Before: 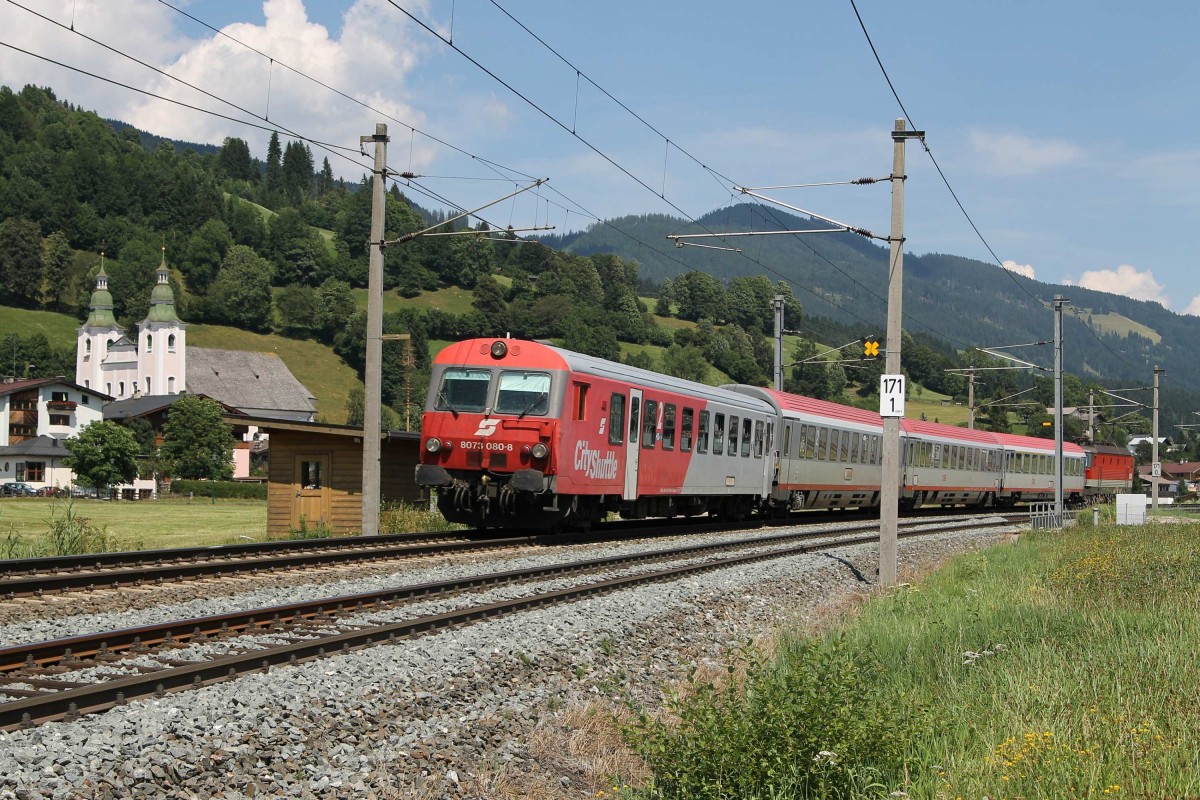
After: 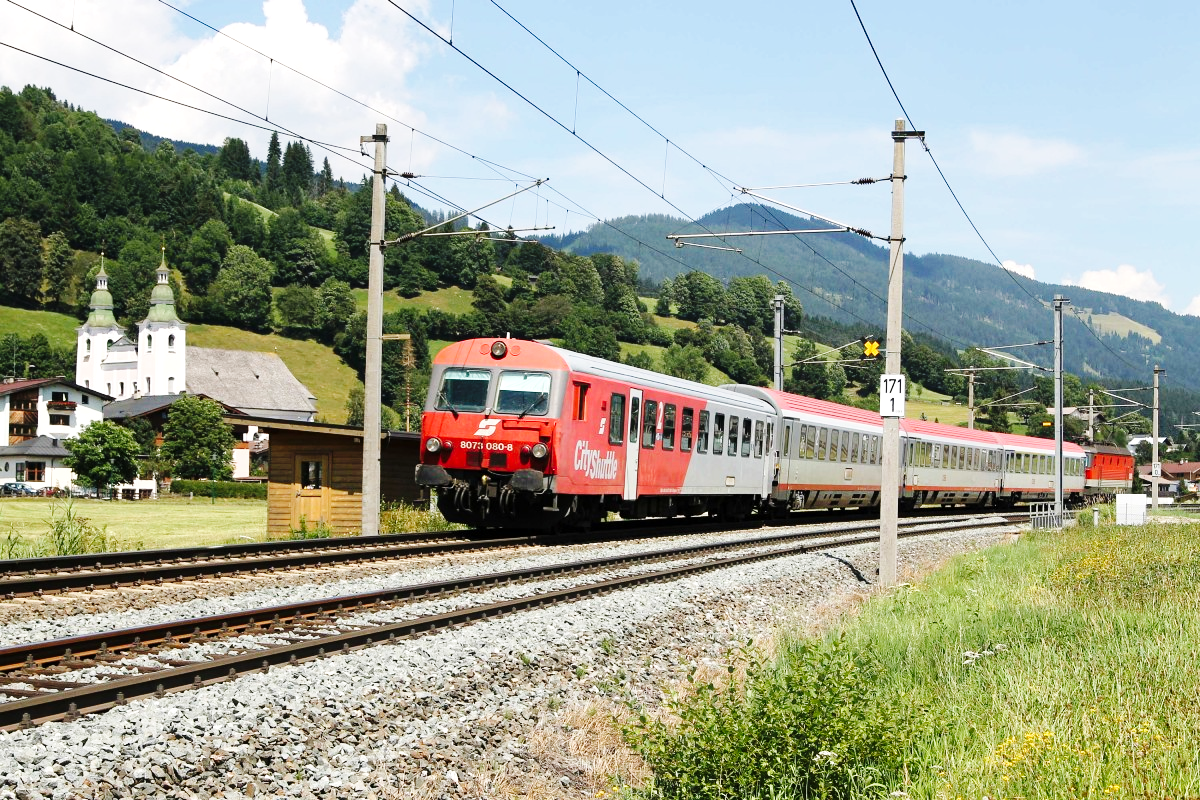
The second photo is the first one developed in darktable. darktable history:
base curve: curves: ch0 [(0, 0) (0.036, 0.025) (0.121, 0.166) (0.206, 0.329) (0.605, 0.79) (1, 1)], preserve colors none
exposure: black level correction 0.001, exposure 0.5 EV, compensate highlight preservation false
